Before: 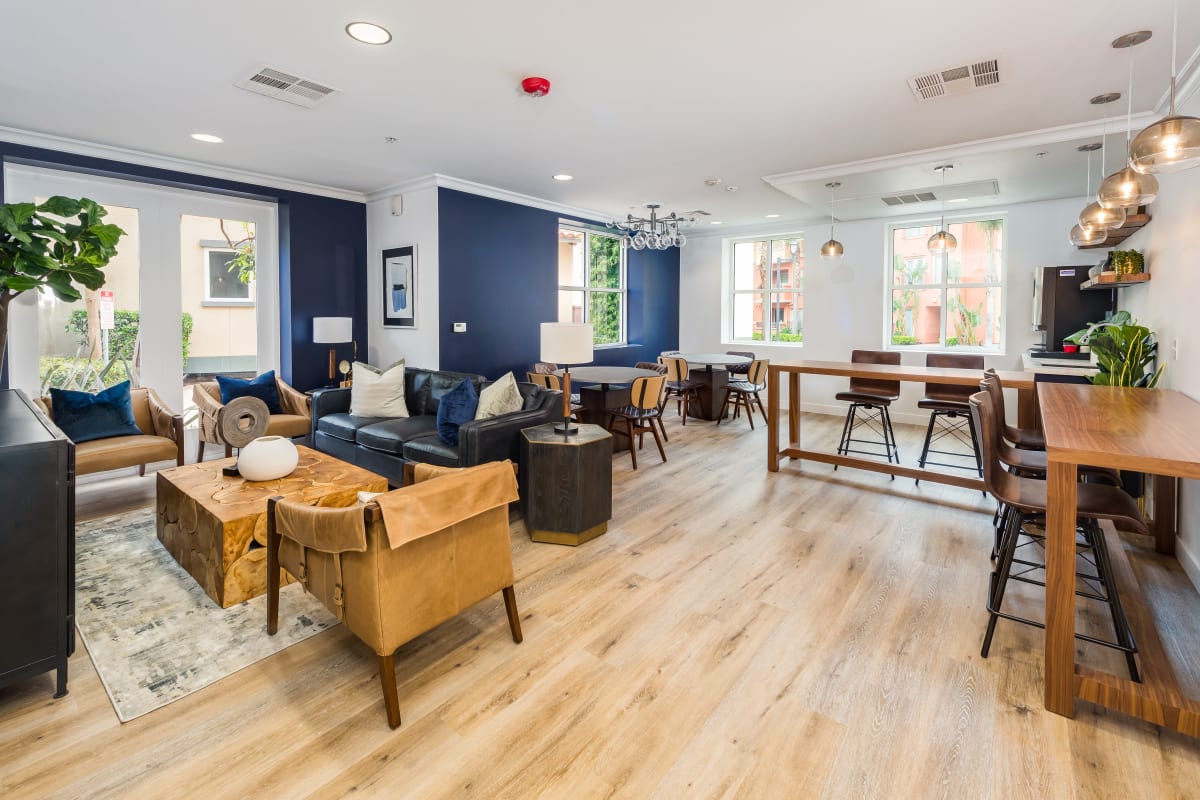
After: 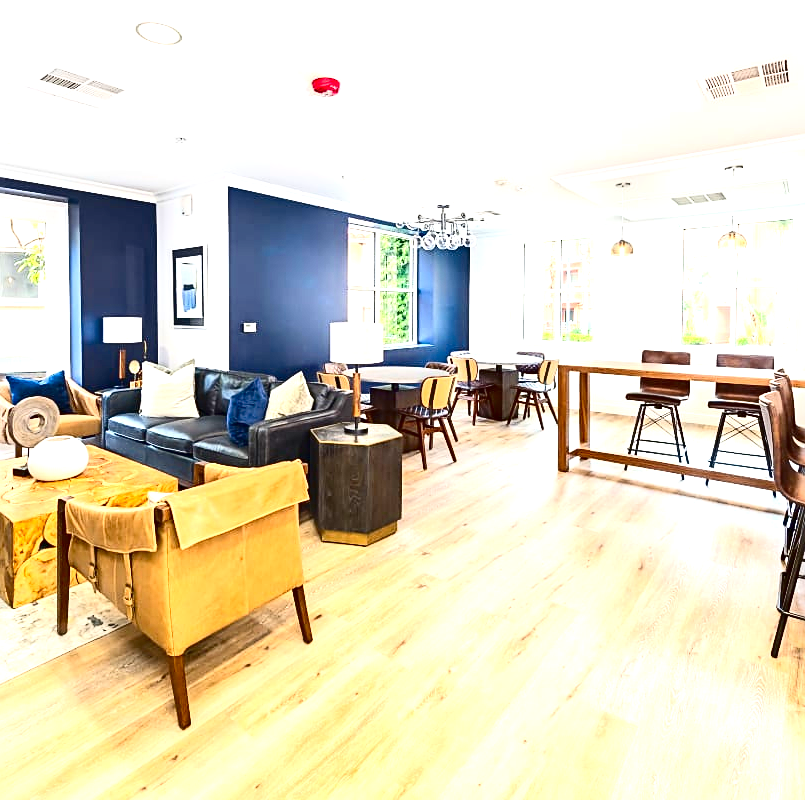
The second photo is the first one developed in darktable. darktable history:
exposure: black level correction 0, exposure 1.2 EV, compensate highlight preservation false
contrast brightness saturation: contrast 0.317, brightness -0.068, saturation 0.167
sharpen: on, module defaults
crop and rotate: left 17.574%, right 15.263%
tone equalizer: -7 EV 0.158 EV, -6 EV 0.619 EV, -5 EV 1.14 EV, -4 EV 1.31 EV, -3 EV 1.18 EV, -2 EV 0.6 EV, -1 EV 0.15 EV, smoothing diameter 24.81%, edges refinement/feathering 13.03, preserve details guided filter
